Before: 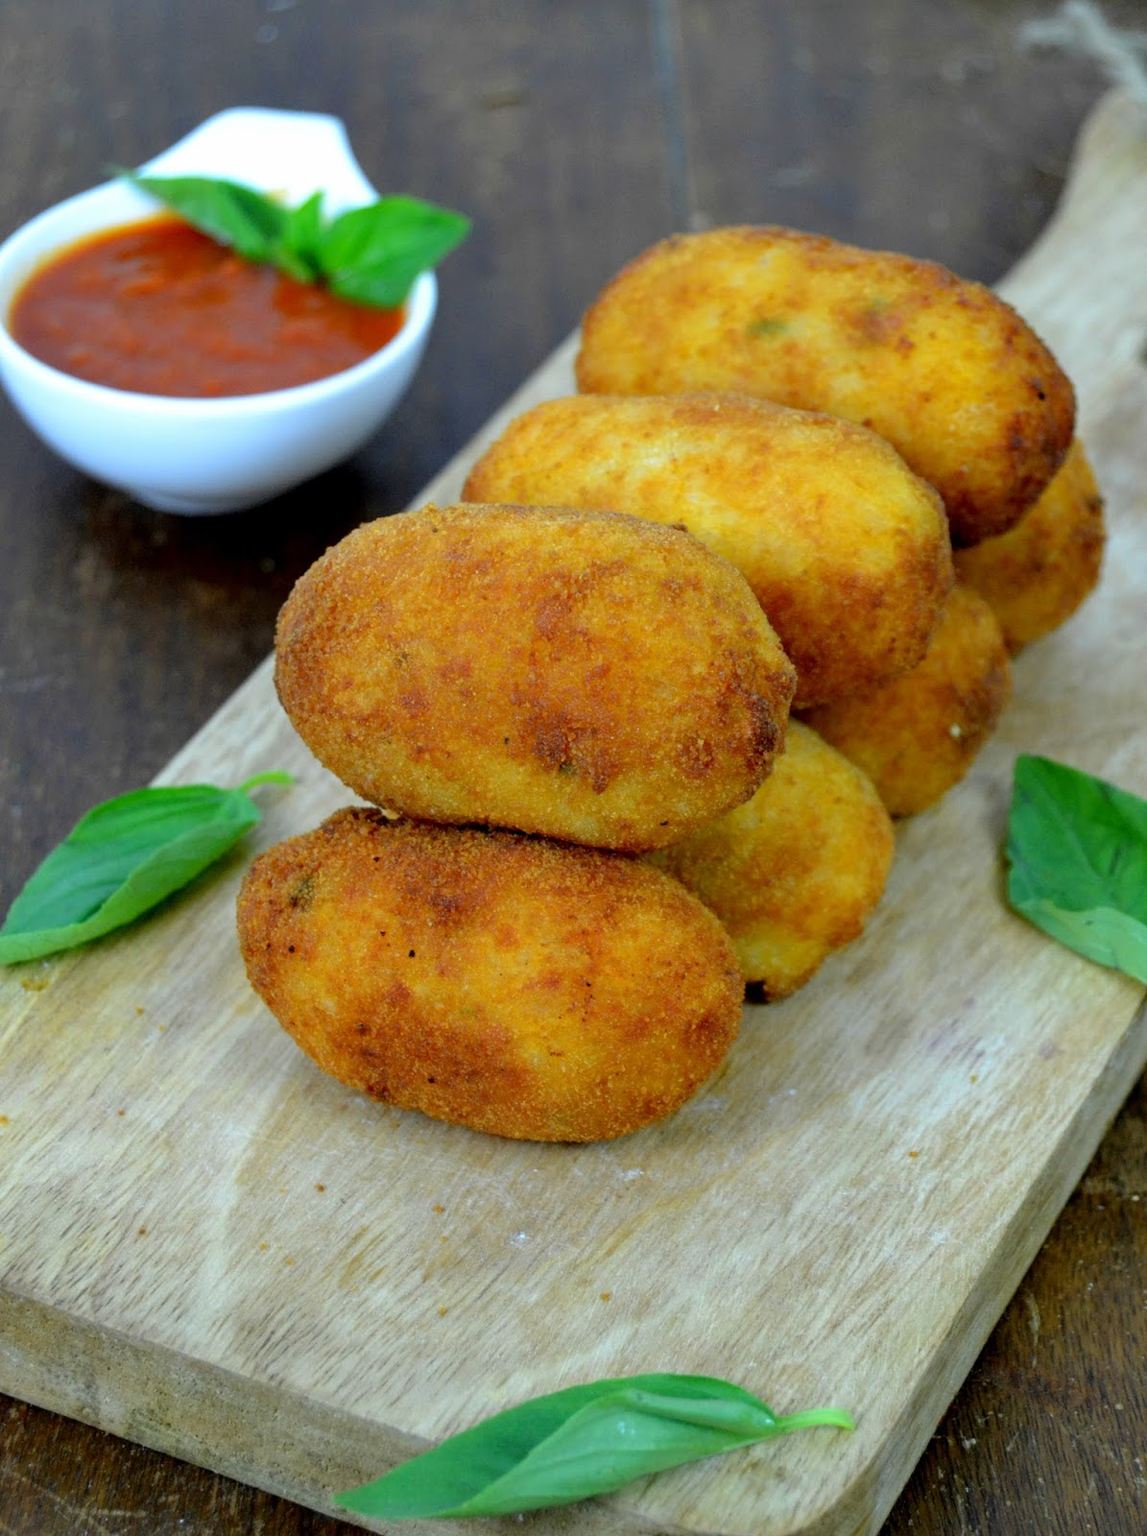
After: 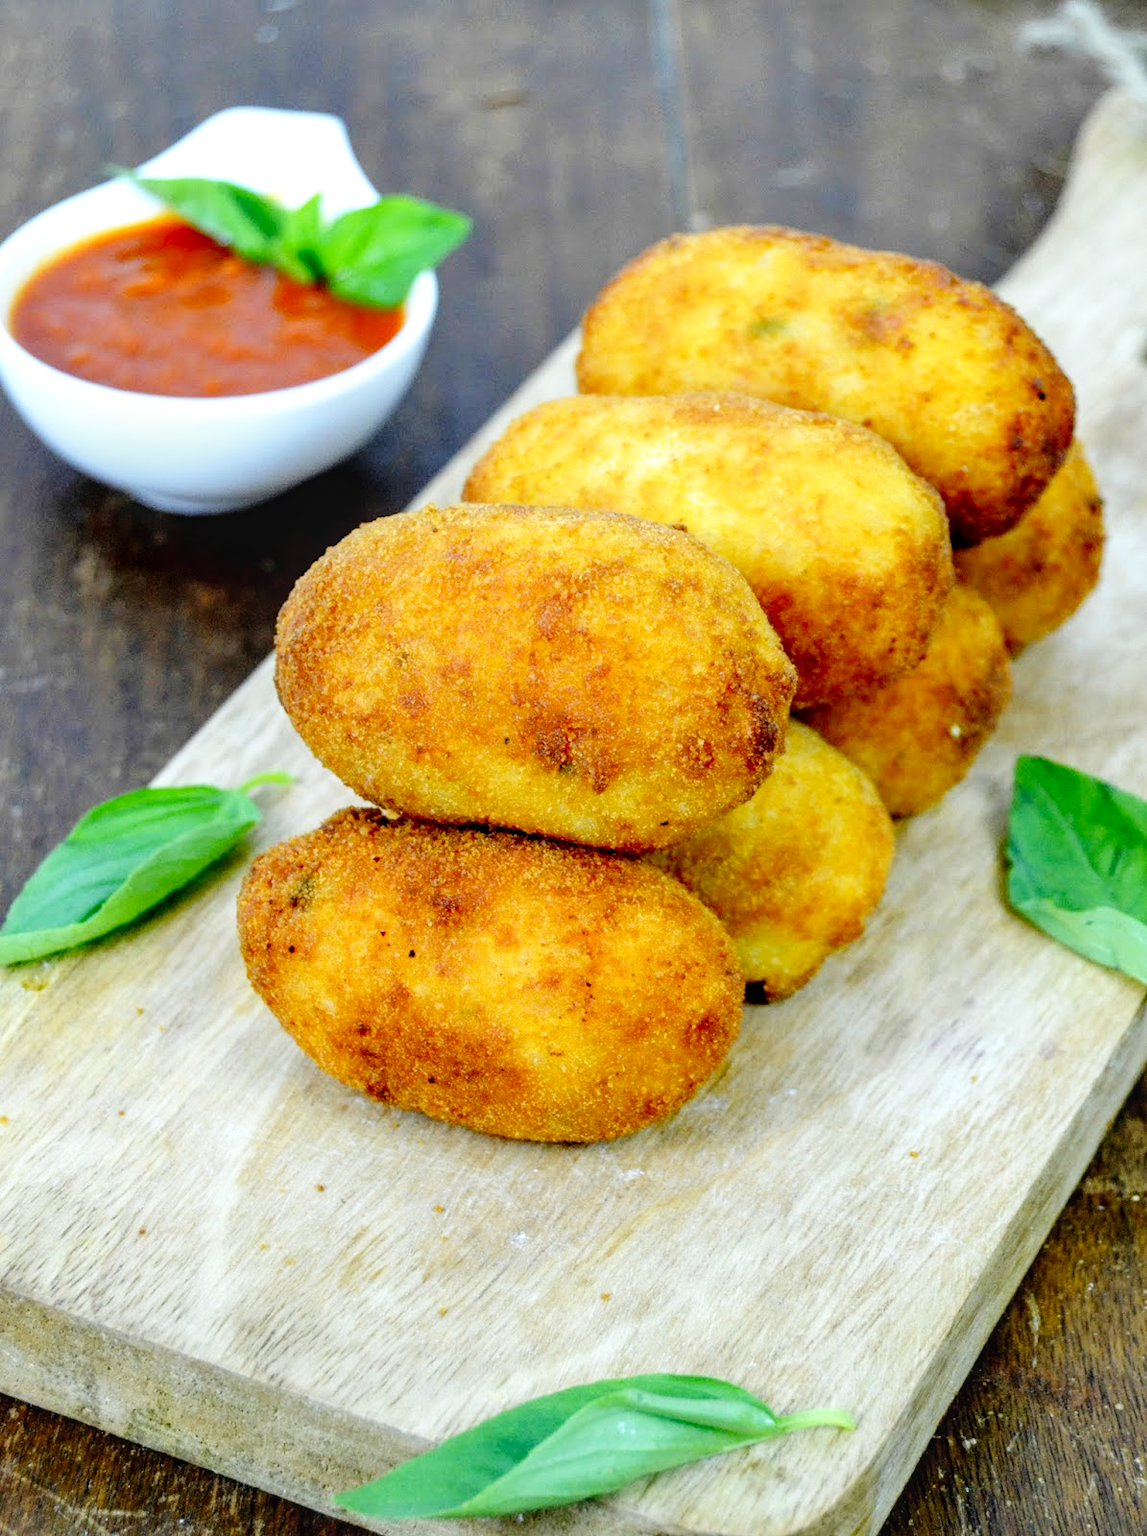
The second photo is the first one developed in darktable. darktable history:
local contrast: on, module defaults
base curve: curves: ch0 [(0, 0) (0.008, 0.007) (0.022, 0.029) (0.048, 0.089) (0.092, 0.197) (0.191, 0.399) (0.275, 0.534) (0.357, 0.65) (0.477, 0.78) (0.542, 0.833) (0.799, 0.973) (1, 1)], preserve colors none
